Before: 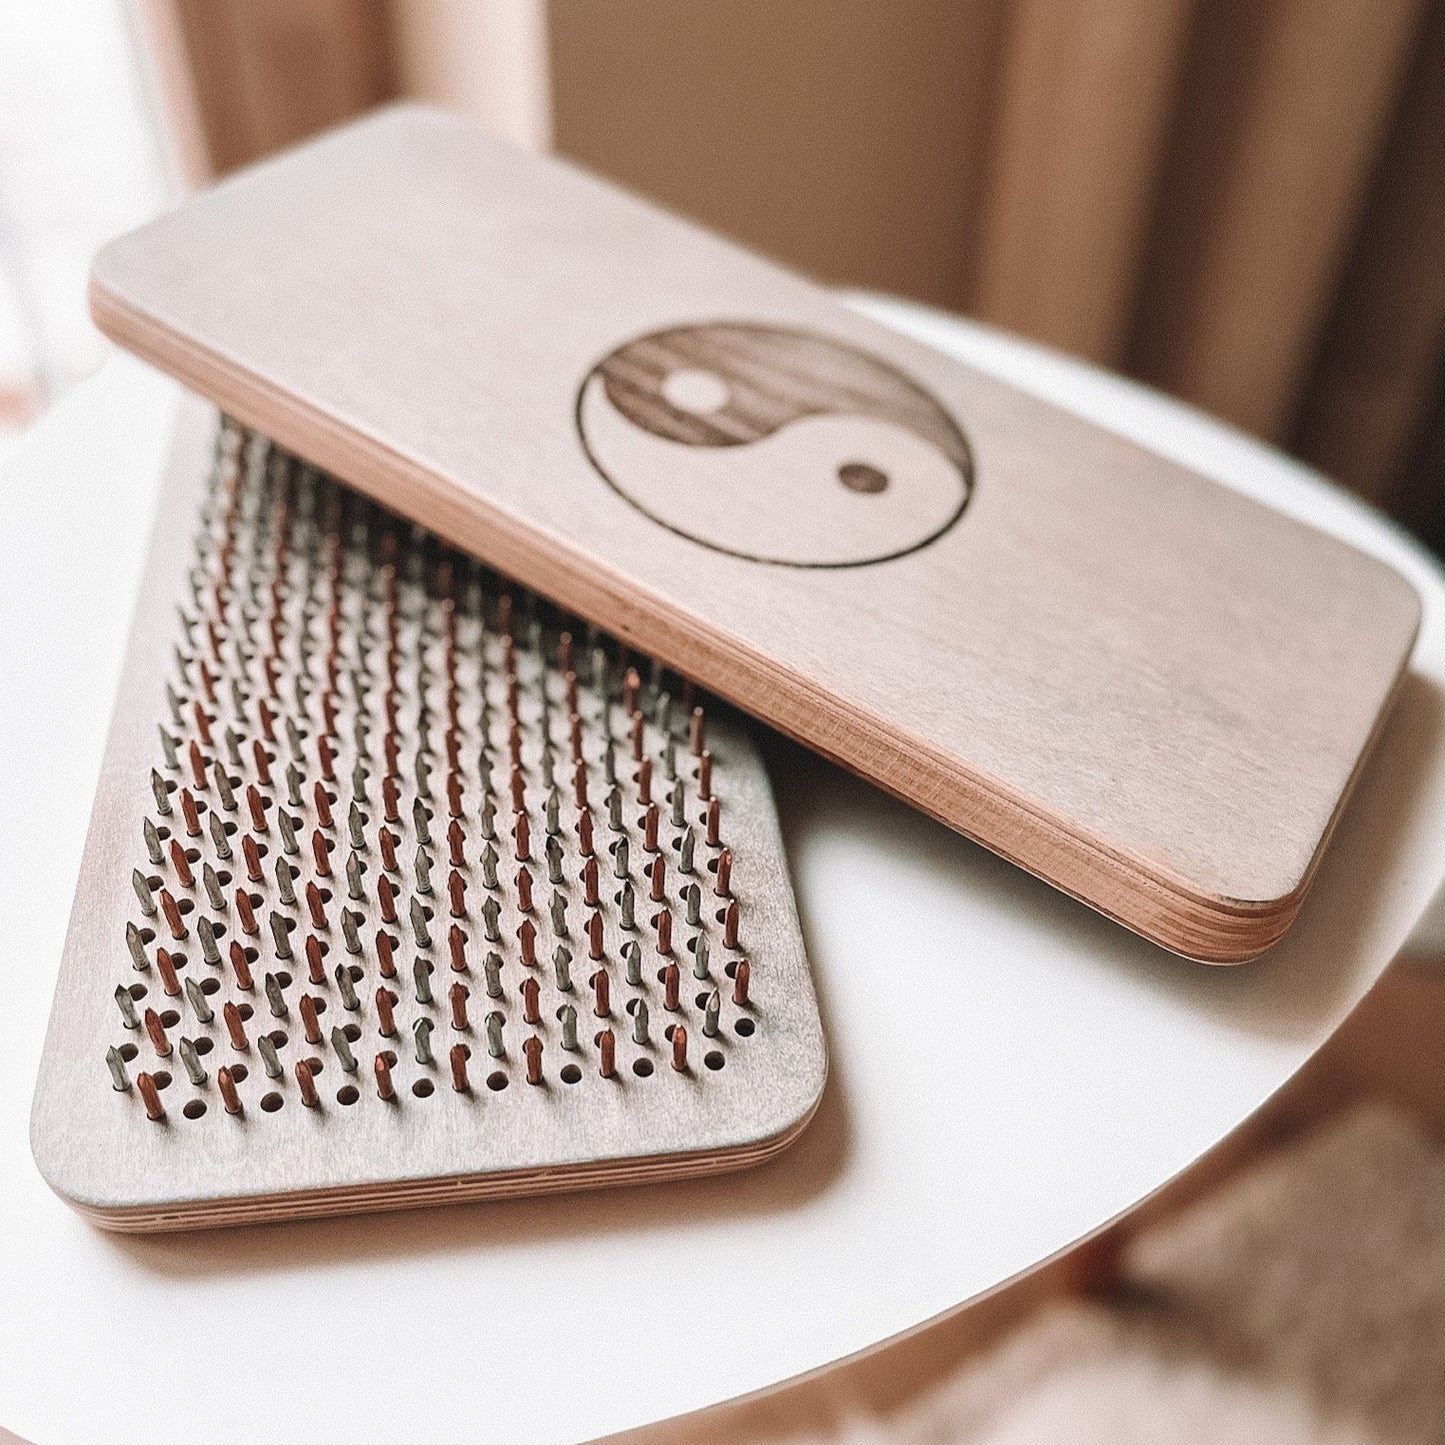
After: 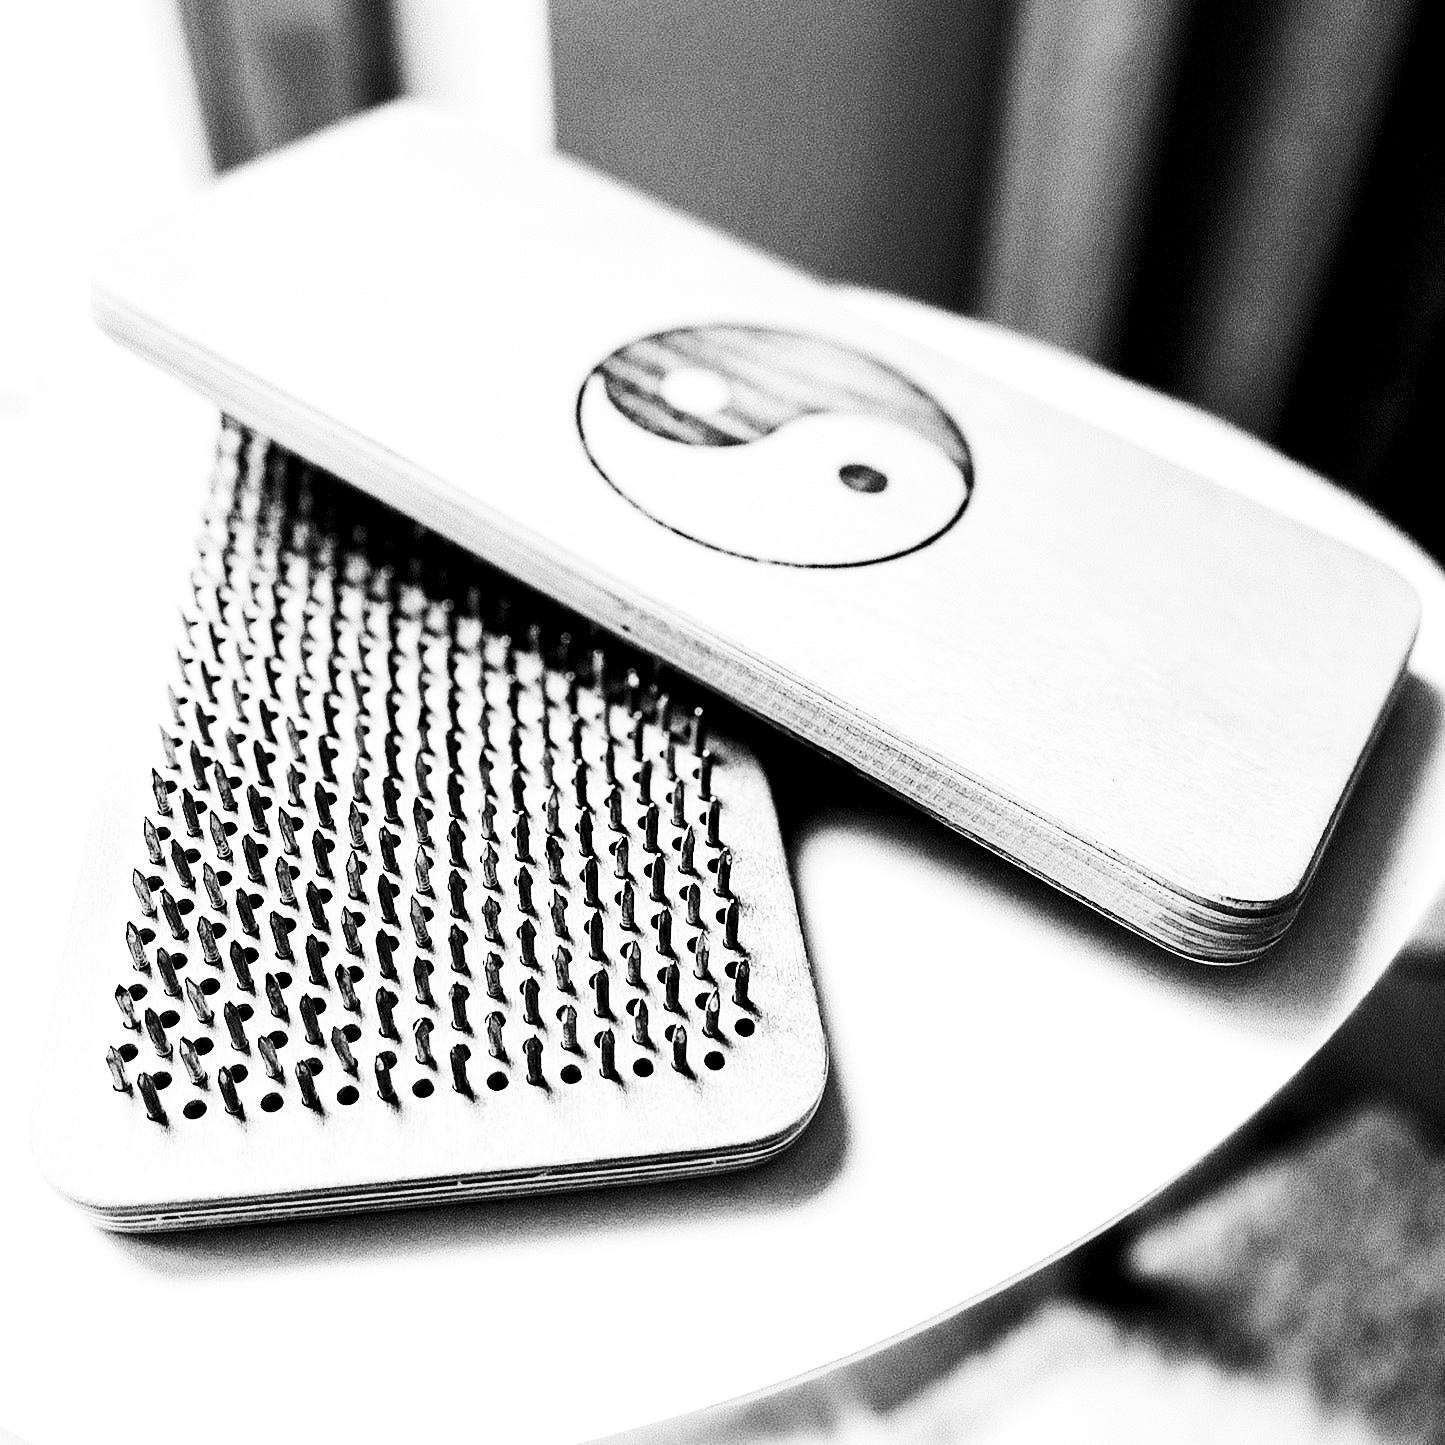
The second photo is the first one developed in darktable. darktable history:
exposure: black level correction 0.04, exposure 0.5 EV, compensate highlight preservation false
sharpen: radius 5.325, amount 0.312, threshold 26.433
monochrome: on, module defaults
contrast brightness saturation: contrast 0.5, saturation -0.1
